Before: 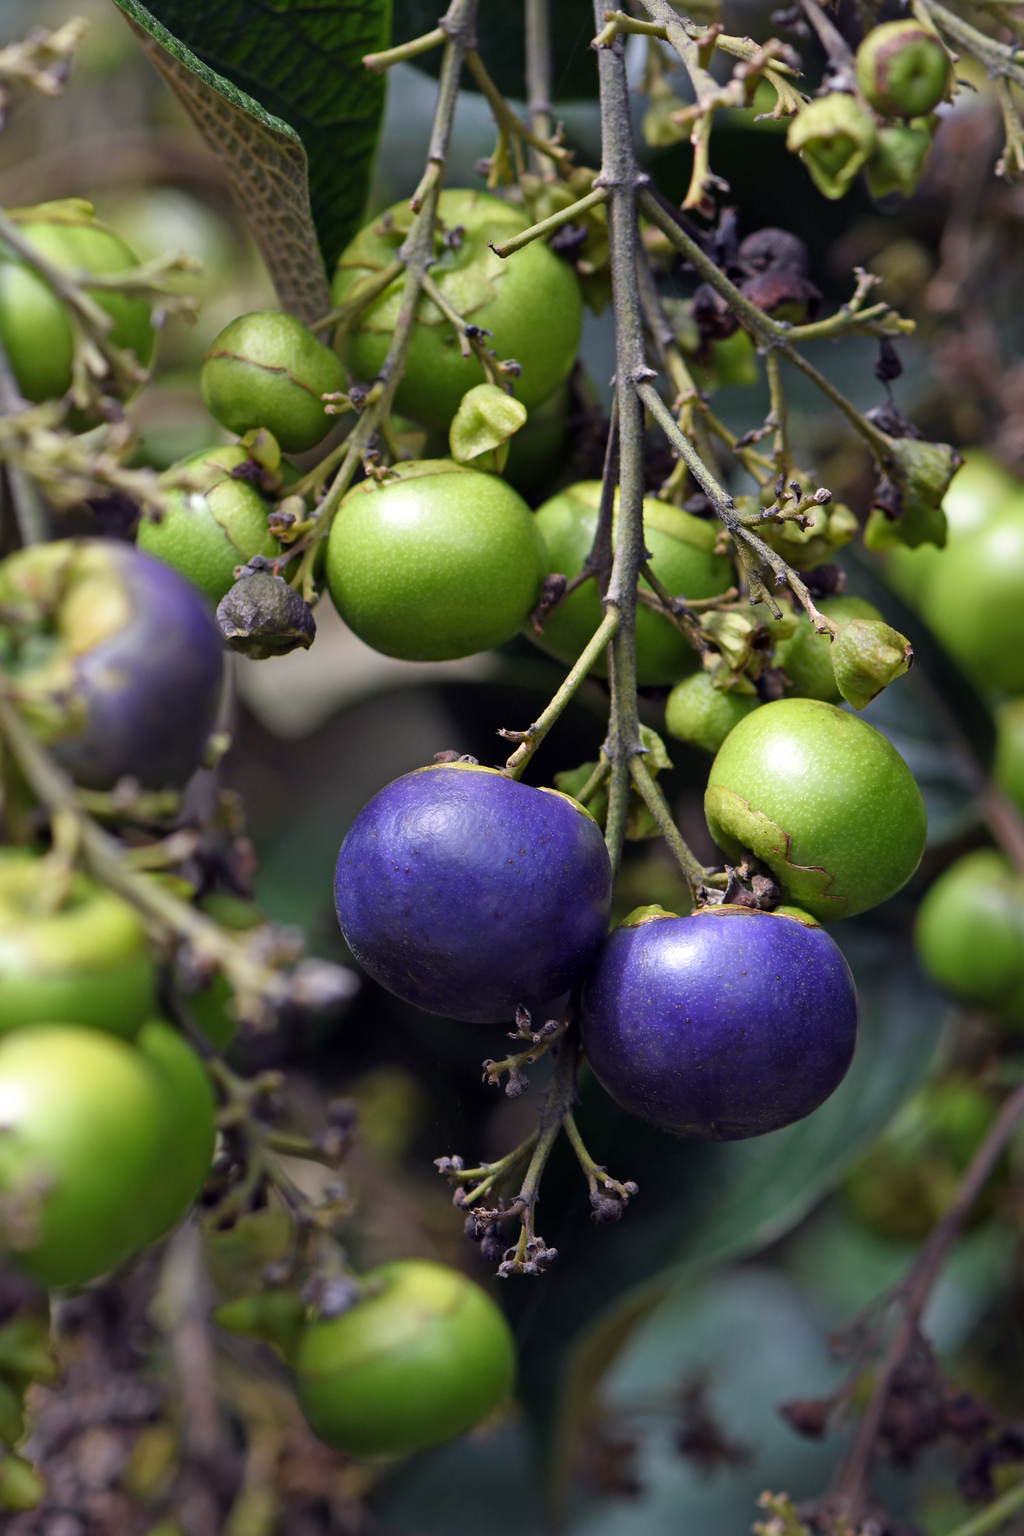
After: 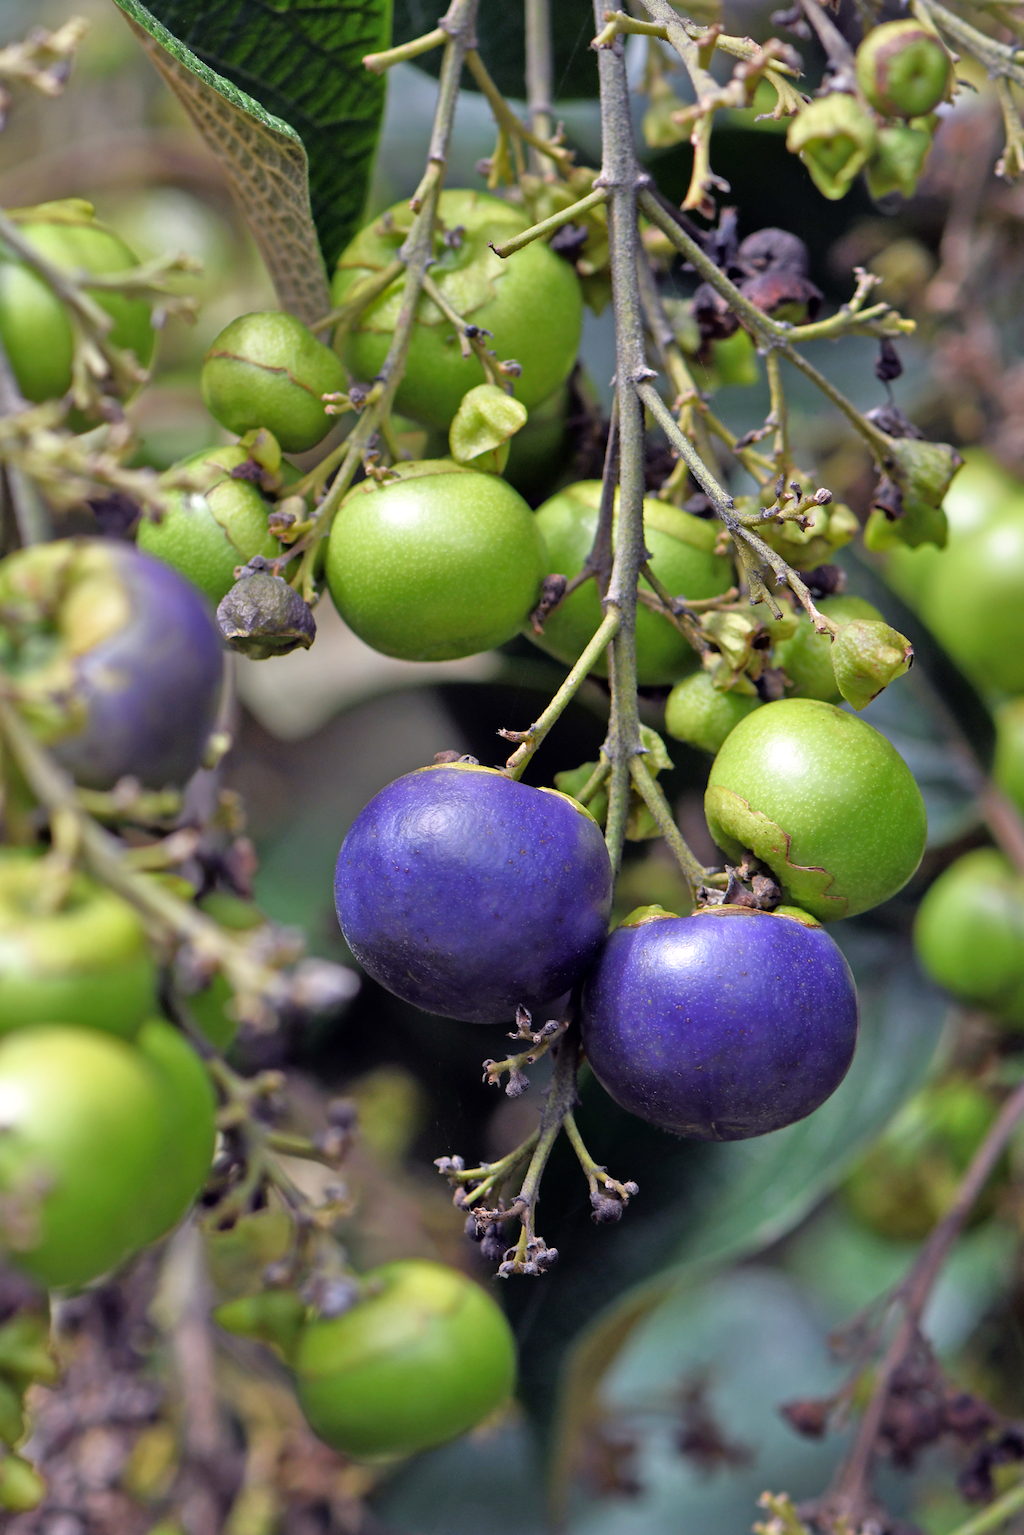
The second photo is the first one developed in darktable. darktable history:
tone equalizer: -7 EV 0.148 EV, -6 EV 0.583 EV, -5 EV 1.18 EV, -4 EV 1.35 EV, -3 EV 1.13 EV, -2 EV 0.6 EV, -1 EV 0.149 EV
